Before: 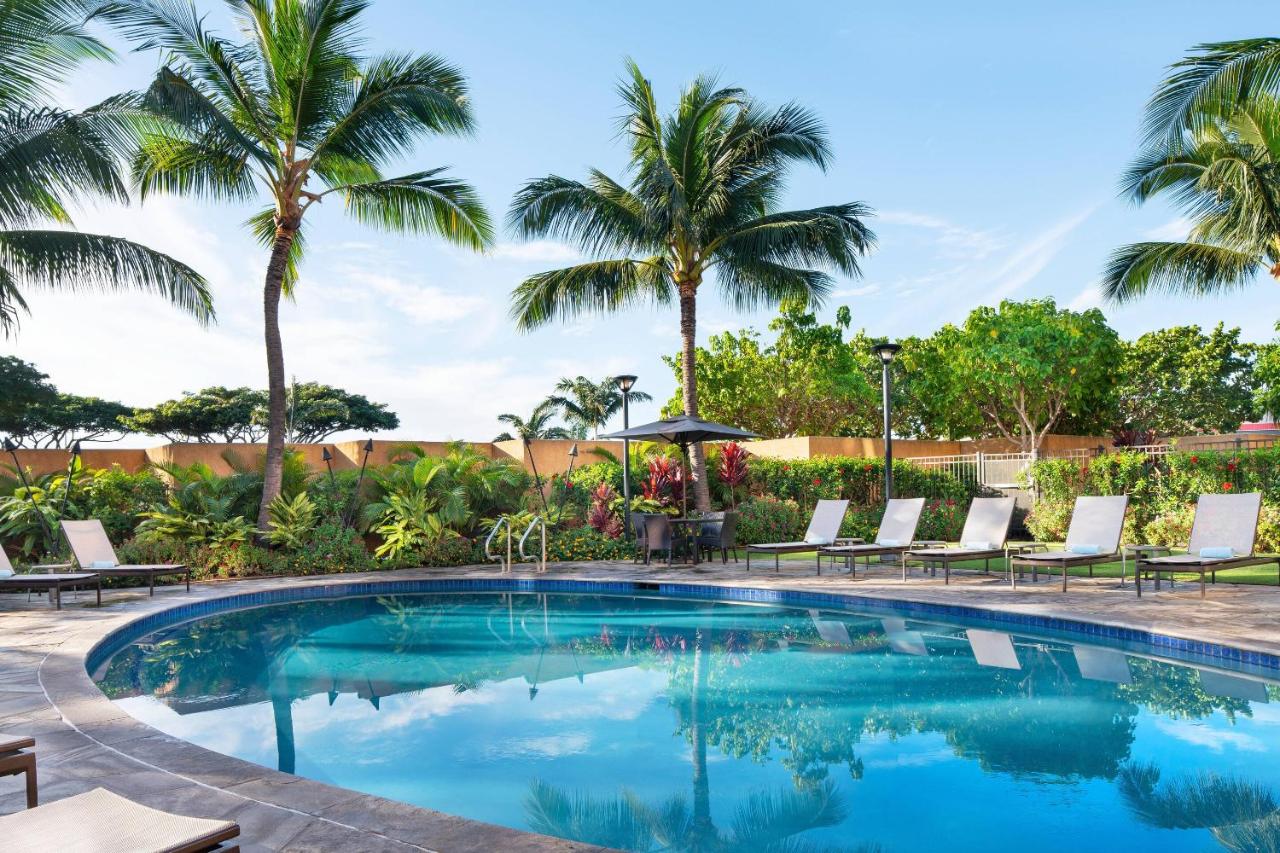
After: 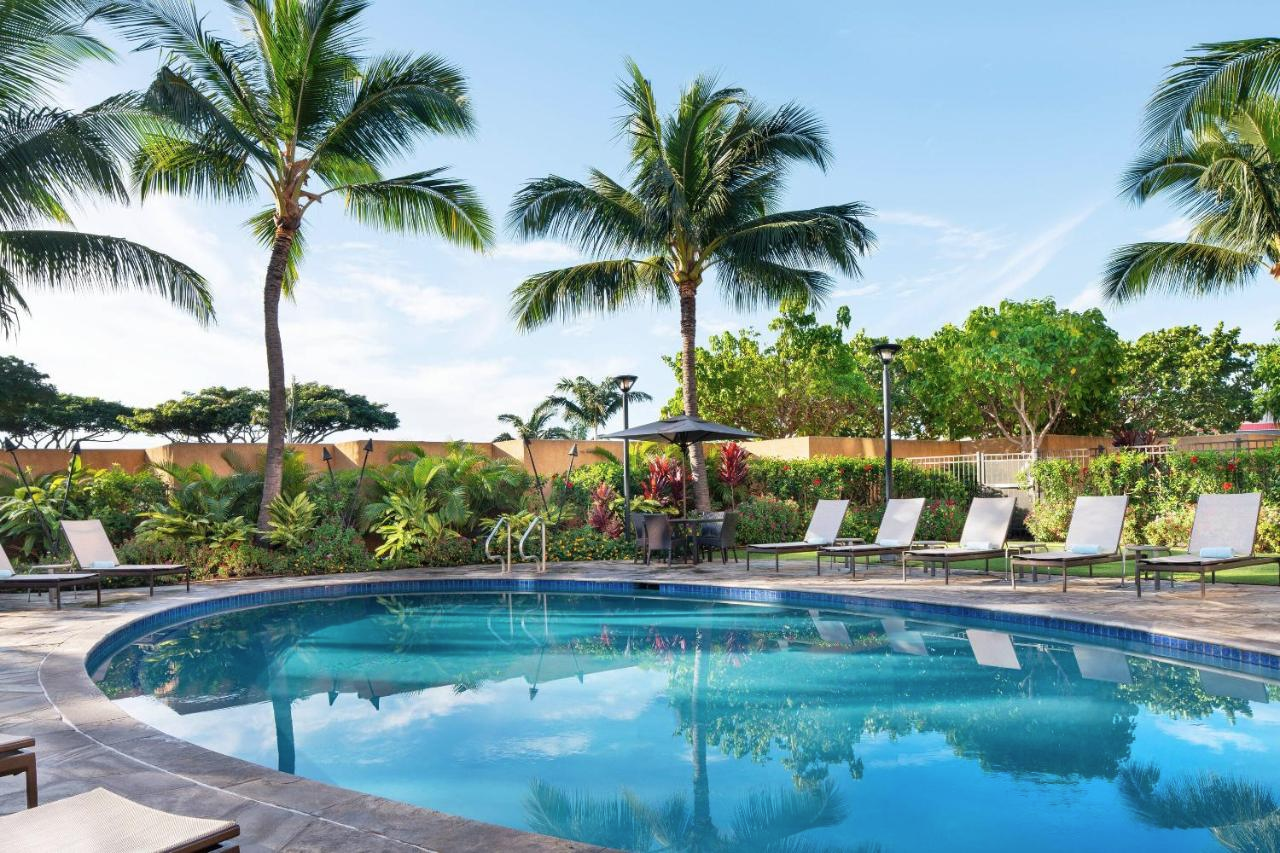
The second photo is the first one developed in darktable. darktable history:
contrast brightness saturation: saturation -0.063
